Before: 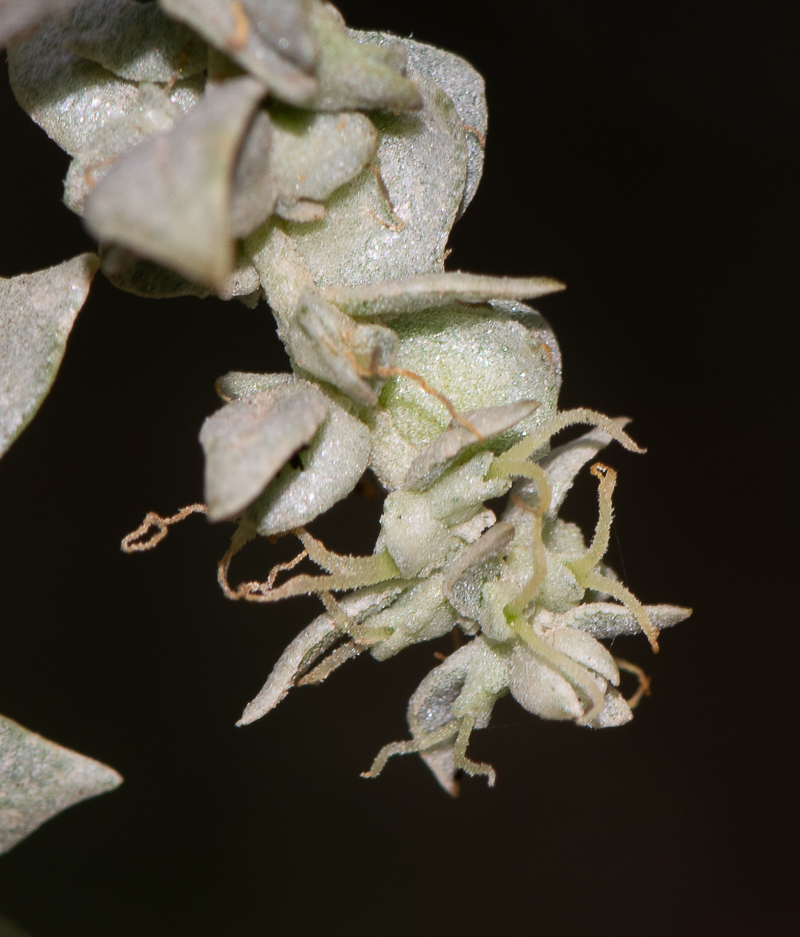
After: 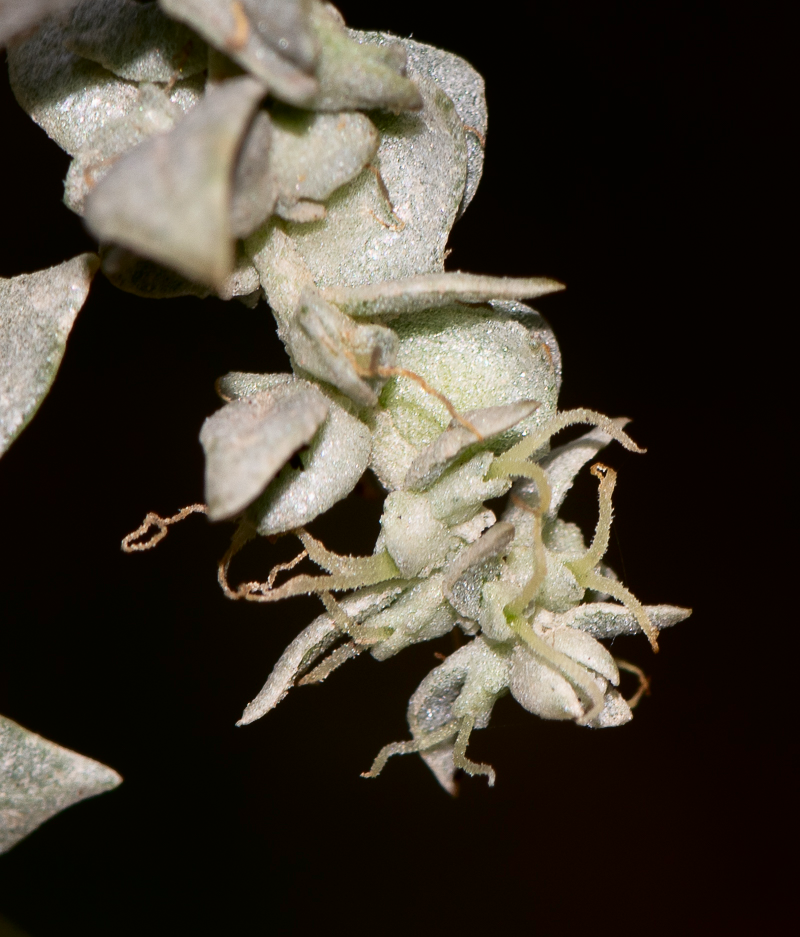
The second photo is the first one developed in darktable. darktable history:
shadows and highlights: shadows -62.32, white point adjustment -5.22, highlights 61.59
white balance: red 1.009, blue 0.985
